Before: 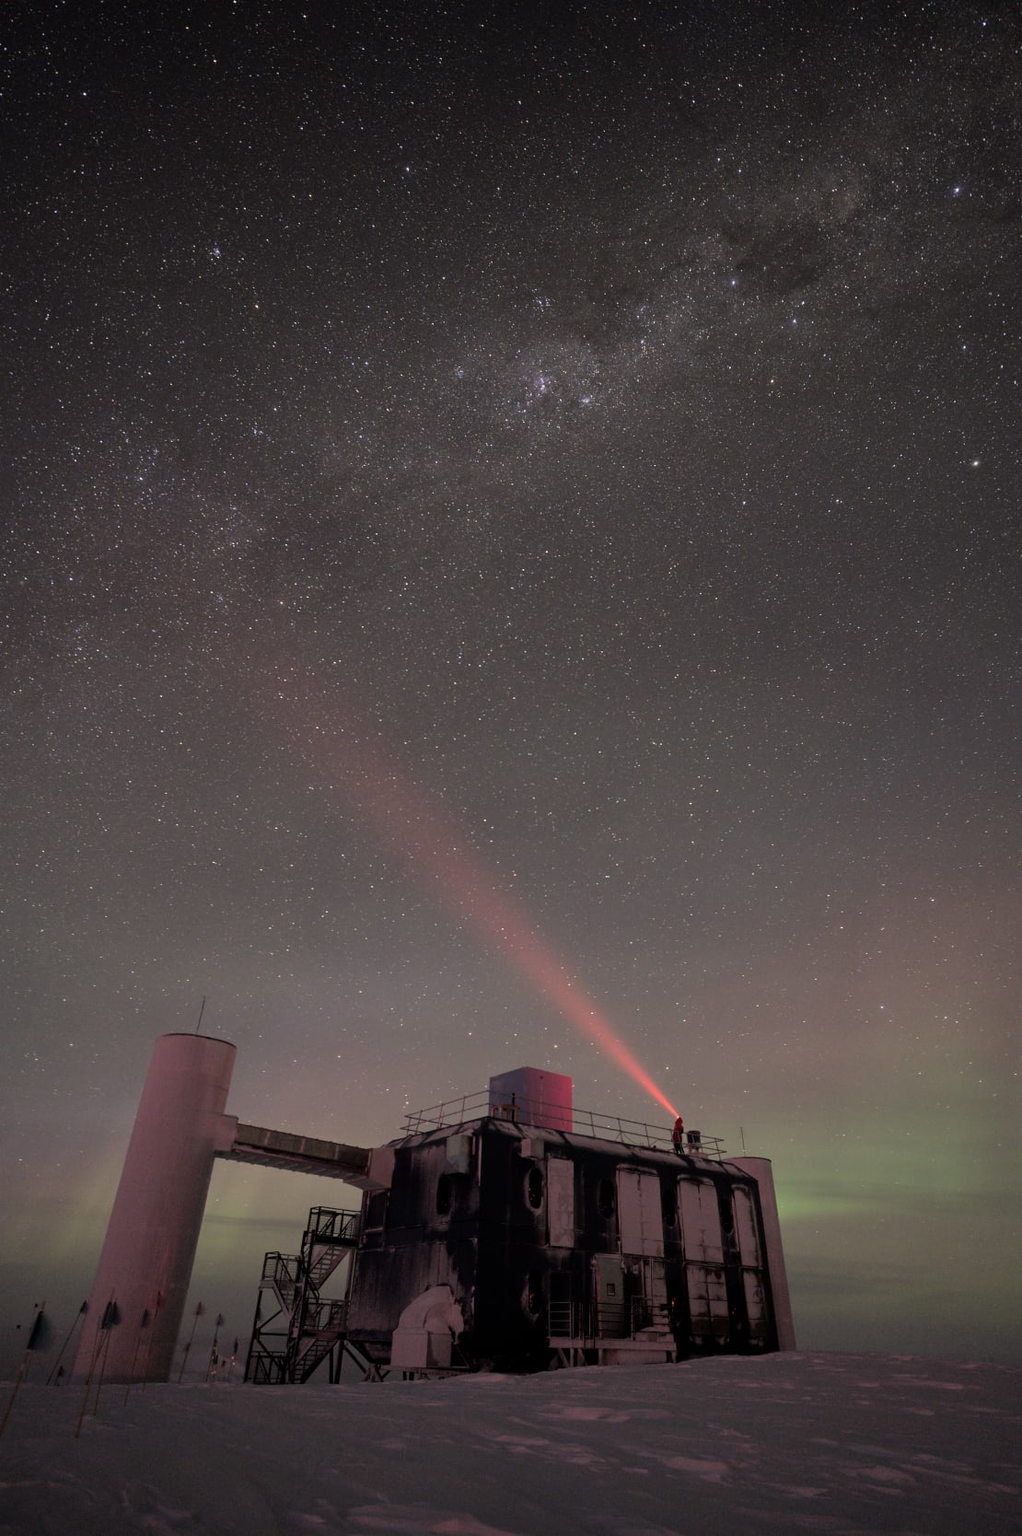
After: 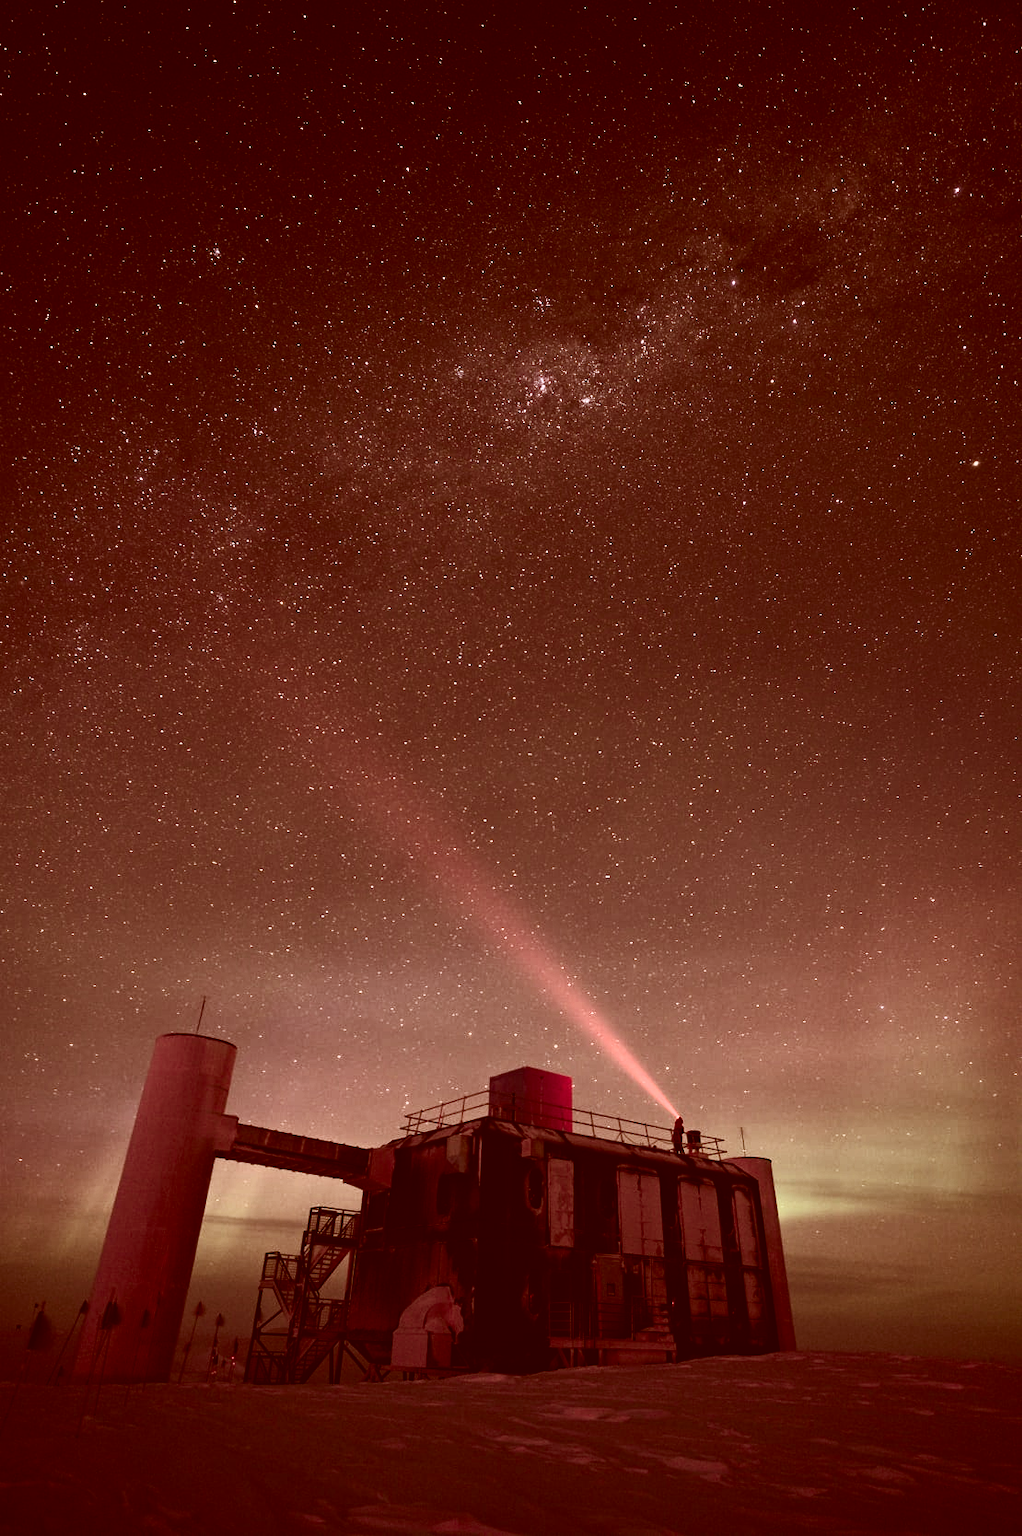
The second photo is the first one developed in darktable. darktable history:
contrast brightness saturation: contrast 0.606, brightness 0.32, saturation 0.149
color correction: highlights a* 9.23, highlights b* 8.6, shadows a* 39.7, shadows b* 39.72, saturation 0.769
haze removal: adaptive false
